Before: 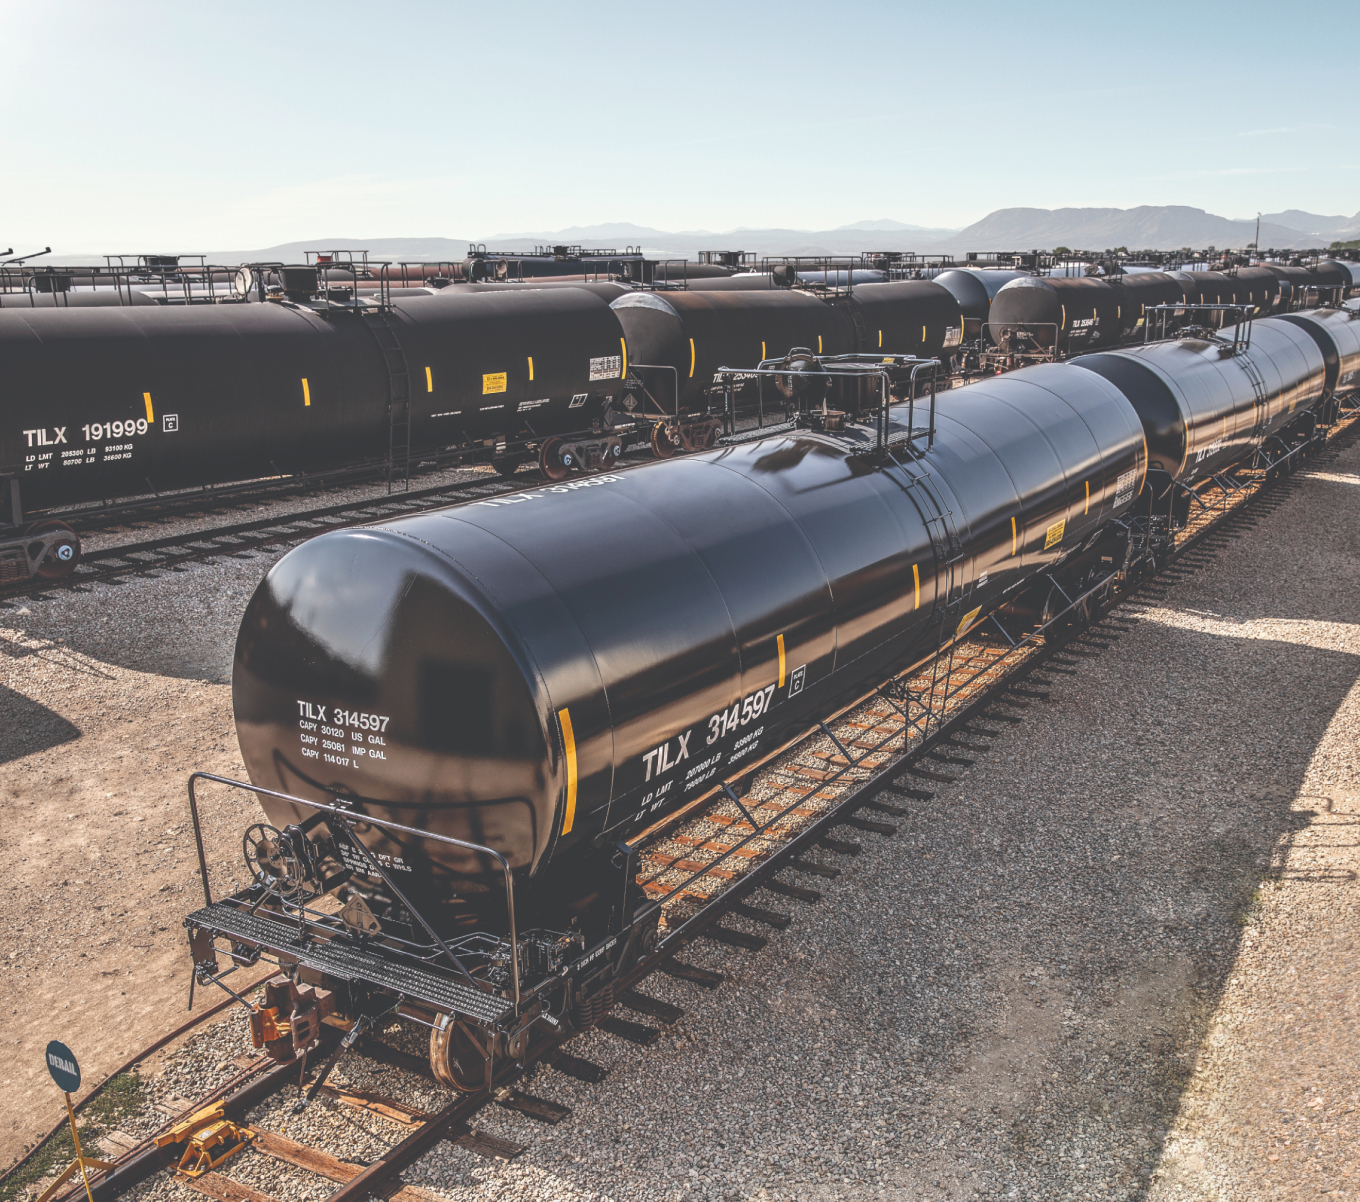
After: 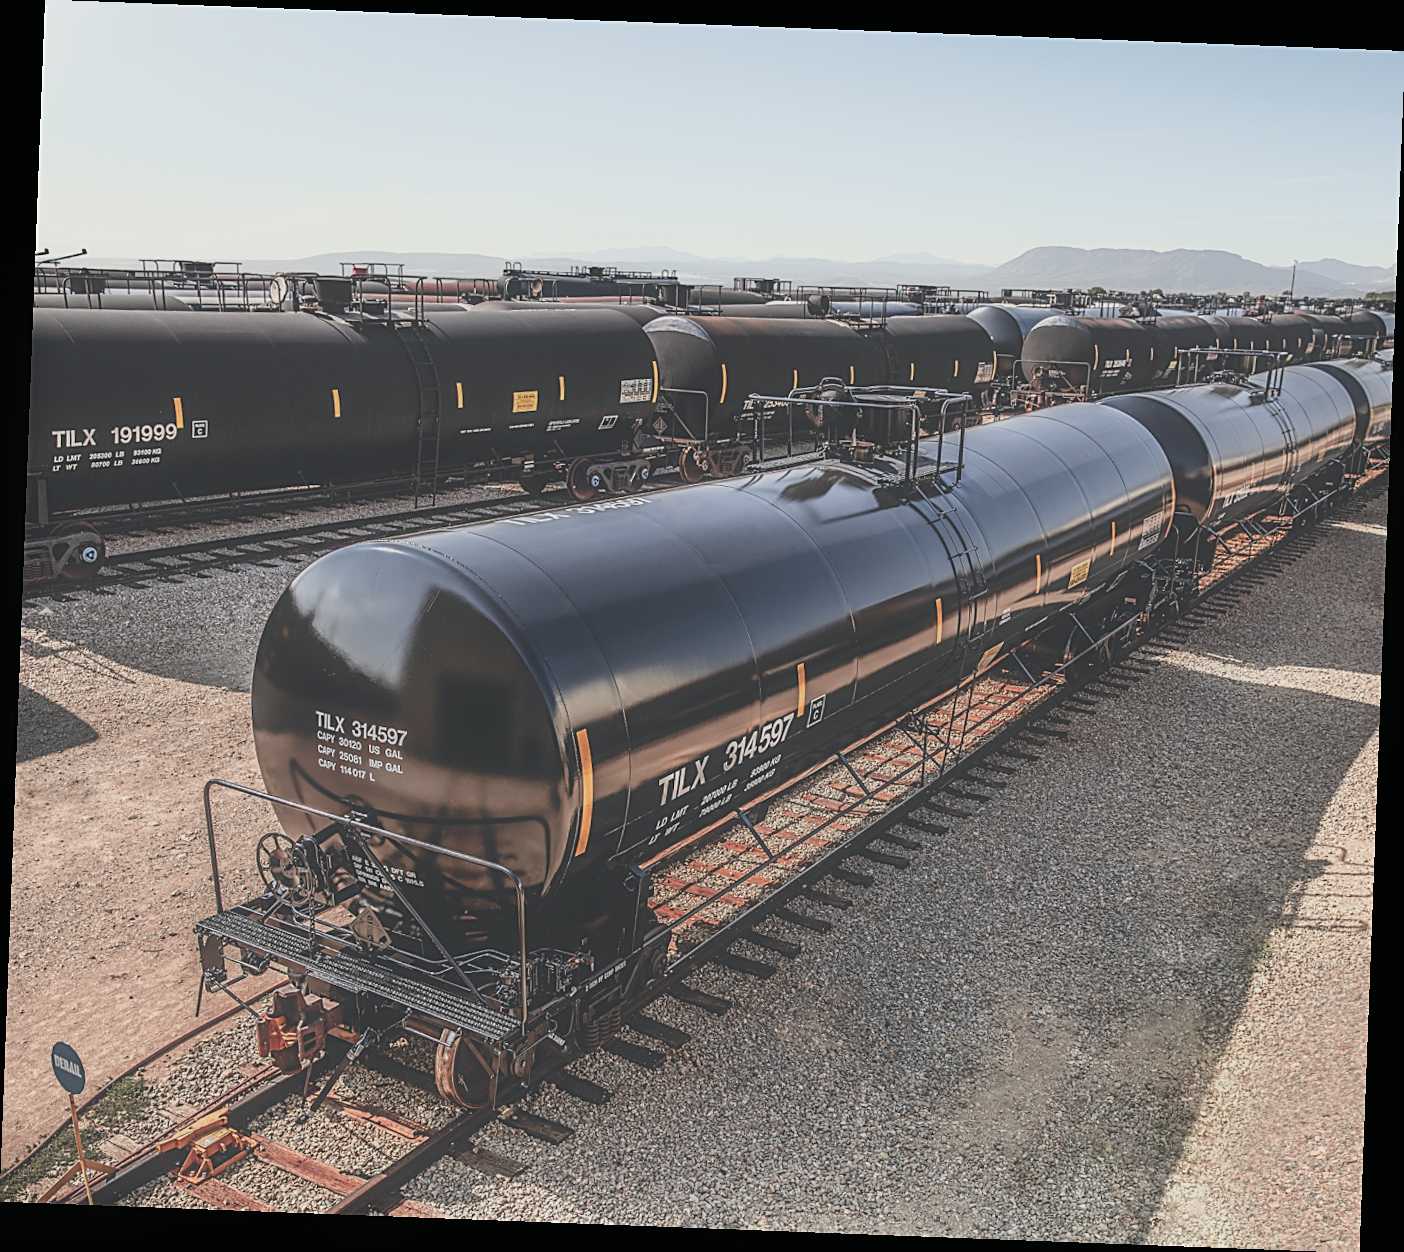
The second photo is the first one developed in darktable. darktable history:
tone curve: curves: ch0 [(0, 0.009) (0.105, 0.069) (0.195, 0.154) (0.289, 0.278) (0.384, 0.391) (0.513, 0.53) (0.66, 0.667) (0.895, 0.863) (1, 0.919)]; ch1 [(0, 0) (0.161, 0.092) (0.35, 0.33) (0.403, 0.395) (0.456, 0.469) (0.502, 0.499) (0.519, 0.514) (0.576, 0.587) (0.642, 0.645) (0.701, 0.742) (1, 0.942)]; ch2 [(0, 0) (0.371, 0.362) (0.437, 0.437) (0.501, 0.5) (0.53, 0.528) (0.569, 0.551) (0.619, 0.58) (0.883, 0.752) (1, 0.929)], color space Lab, independent channels, preserve colors none
sharpen: on, module defaults
rotate and perspective: rotation 2.17°, automatic cropping off
contrast equalizer: y [[0.5, 0.486, 0.447, 0.446, 0.489, 0.5], [0.5 ×6], [0.5 ×6], [0 ×6], [0 ×6]]
